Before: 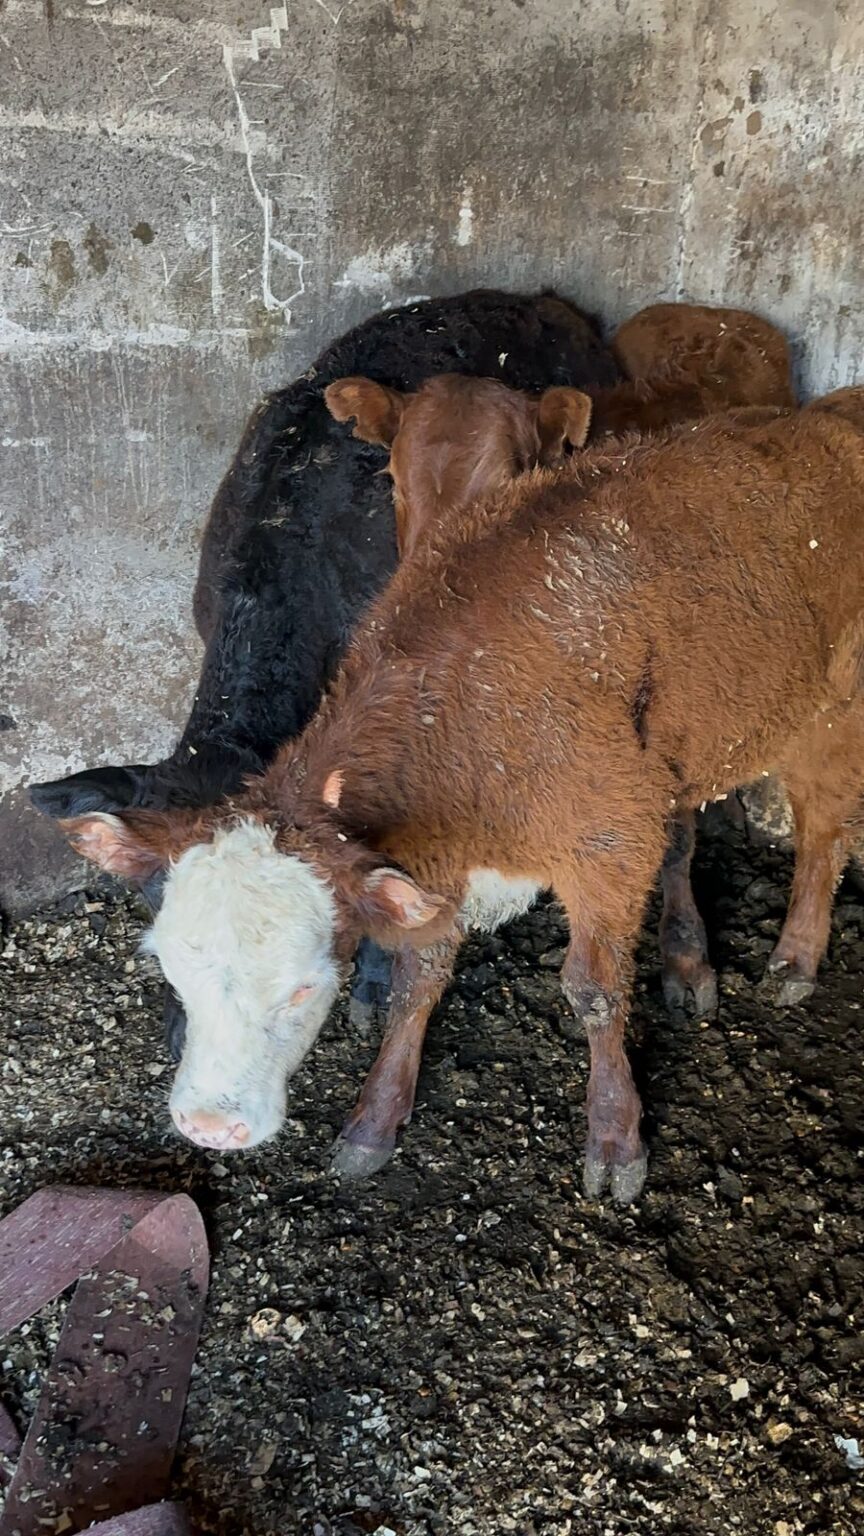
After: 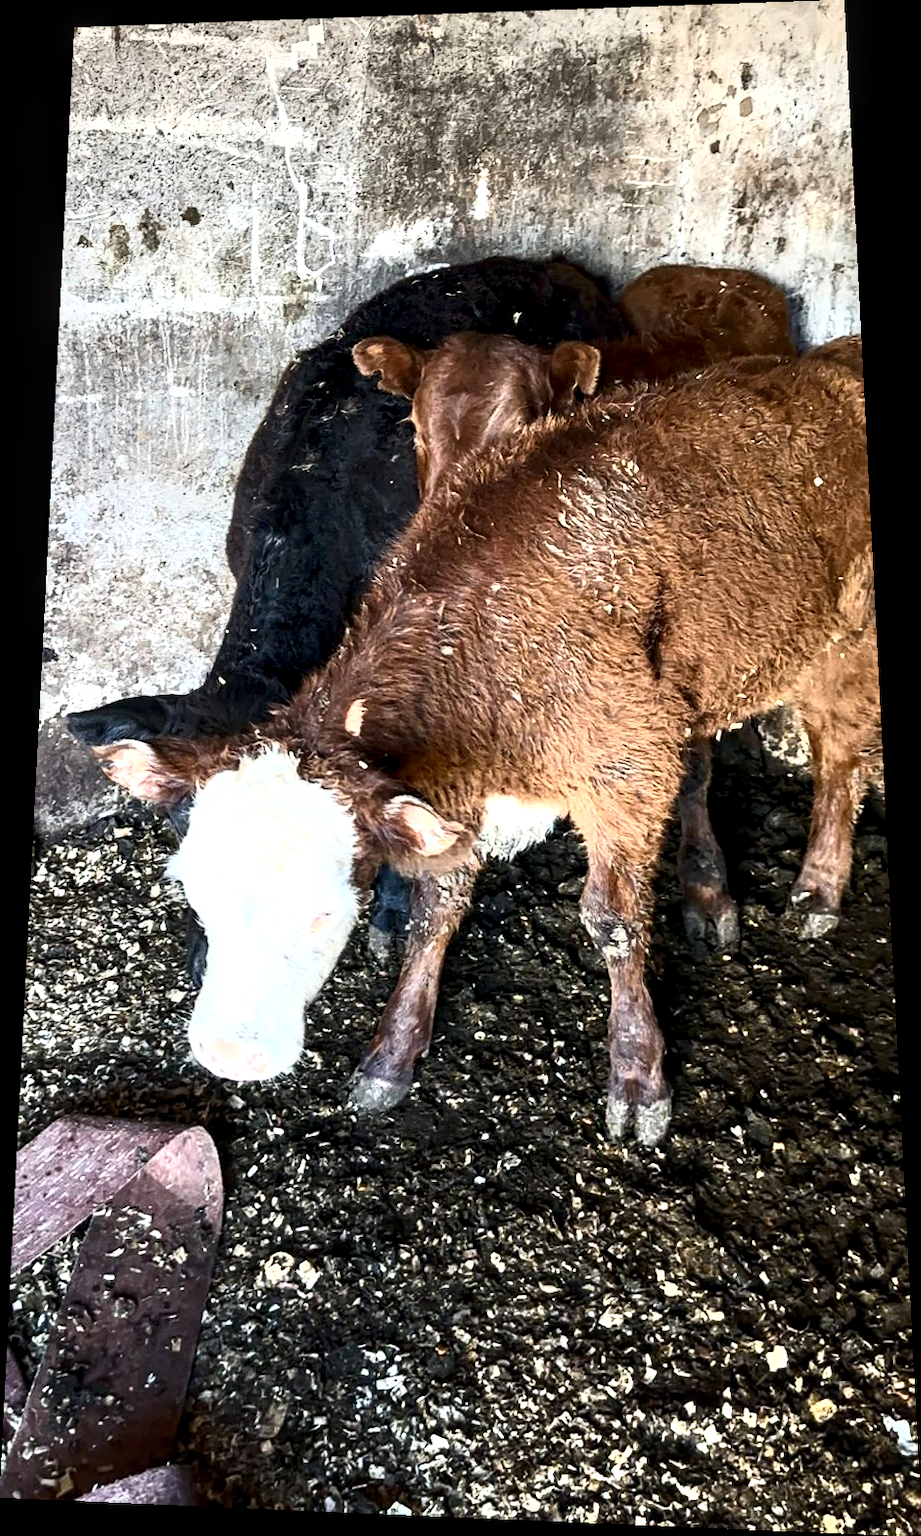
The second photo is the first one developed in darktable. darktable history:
rotate and perspective: rotation 0.128°, lens shift (vertical) -0.181, lens shift (horizontal) -0.044, shear 0.001, automatic cropping off
local contrast: detail 135%, midtone range 0.75
contrast brightness saturation: contrast 0.62, brightness 0.34, saturation 0.14
